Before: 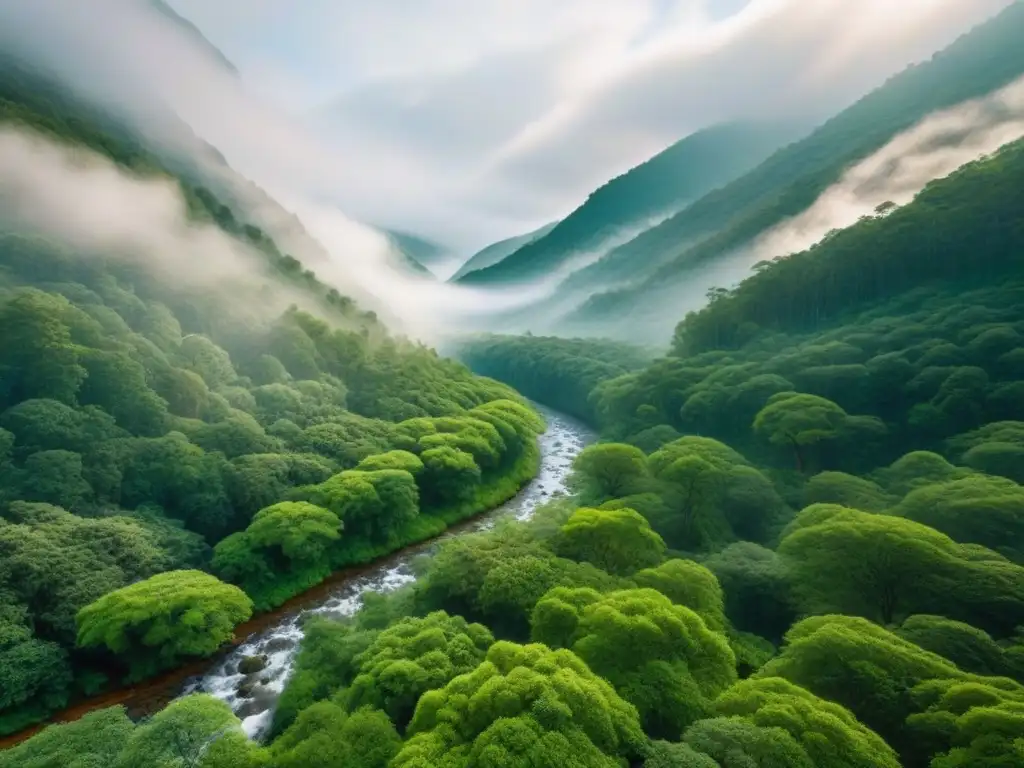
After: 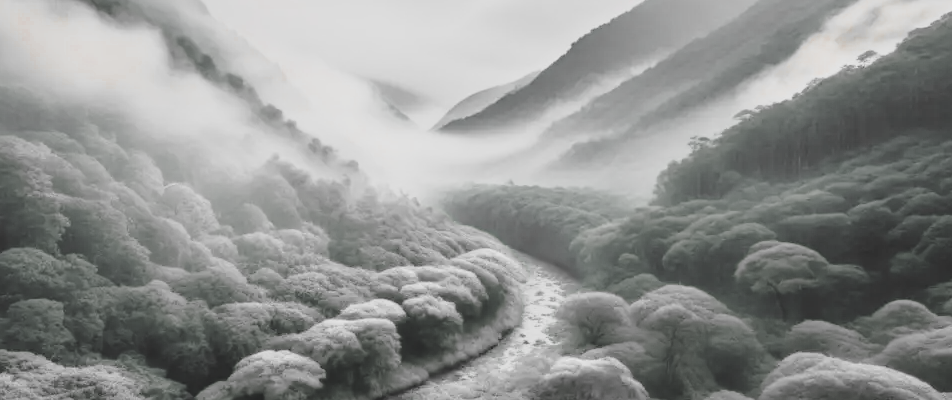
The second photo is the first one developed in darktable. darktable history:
contrast brightness saturation: contrast -0.191, saturation 0.189
base curve: curves: ch0 [(0, 0) (0.028, 0.03) (0.121, 0.232) (0.46, 0.748) (0.859, 0.968) (1, 1)], preserve colors none
tone equalizer: on, module defaults
crop: left 1.841%, top 19.673%, right 5.149%, bottom 28.129%
color zones: curves: ch0 [(0, 0.497) (0.096, 0.361) (0.221, 0.538) (0.429, 0.5) (0.571, 0.5) (0.714, 0.5) (0.857, 0.5) (1, 0.497)]; ch1 [(0, 0.5) (0.143, 0.5) (0.257, -0.002) (0.429, 0.04) (0.571, -0.001) (0.714, -0.015) (0.857, 0.024) (1, 0.5)]
